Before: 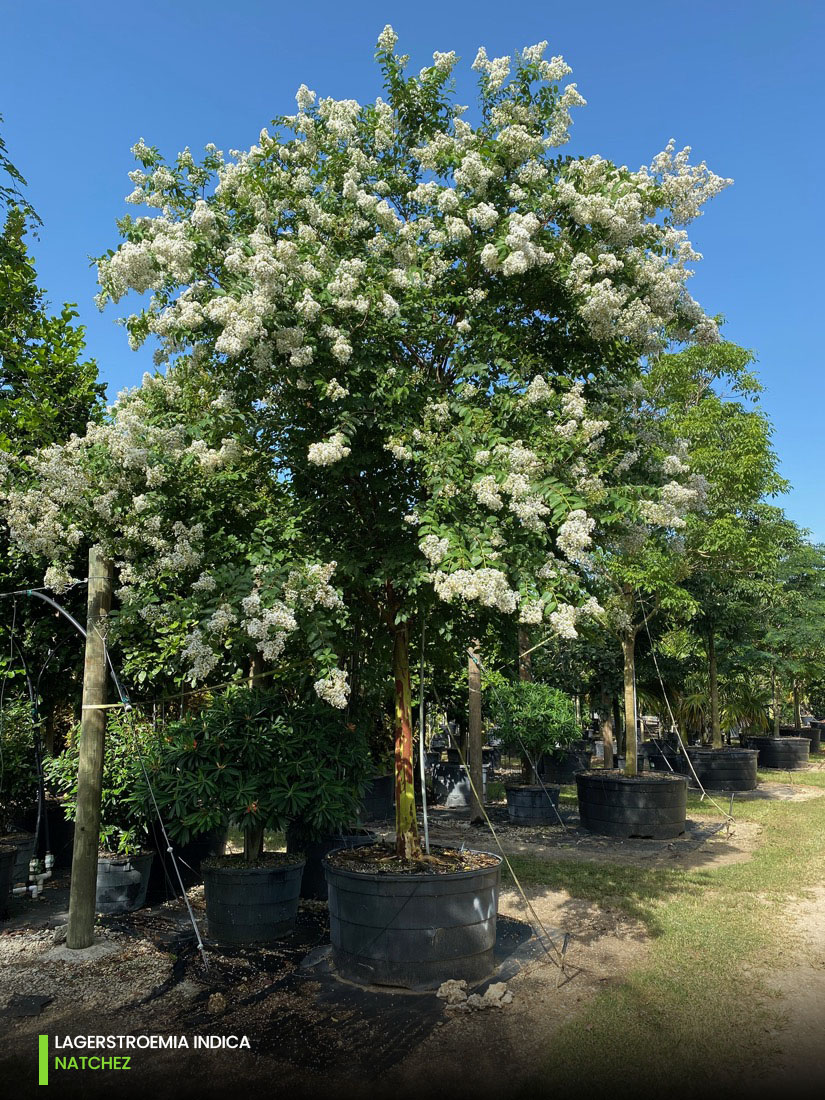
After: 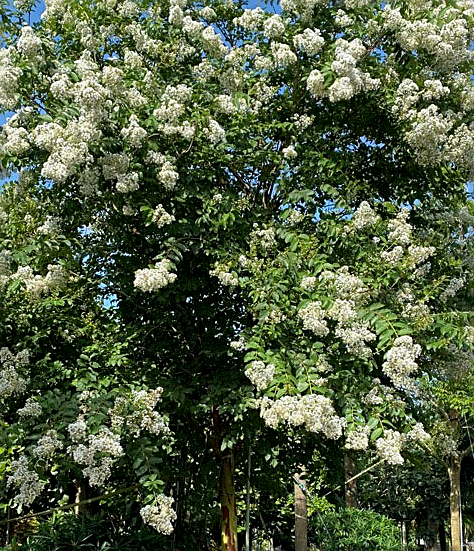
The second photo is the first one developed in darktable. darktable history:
crop: left 21.107%, top 15.909%, right 21.42%, bottom 33.937%
sharpen: on, module defaults
